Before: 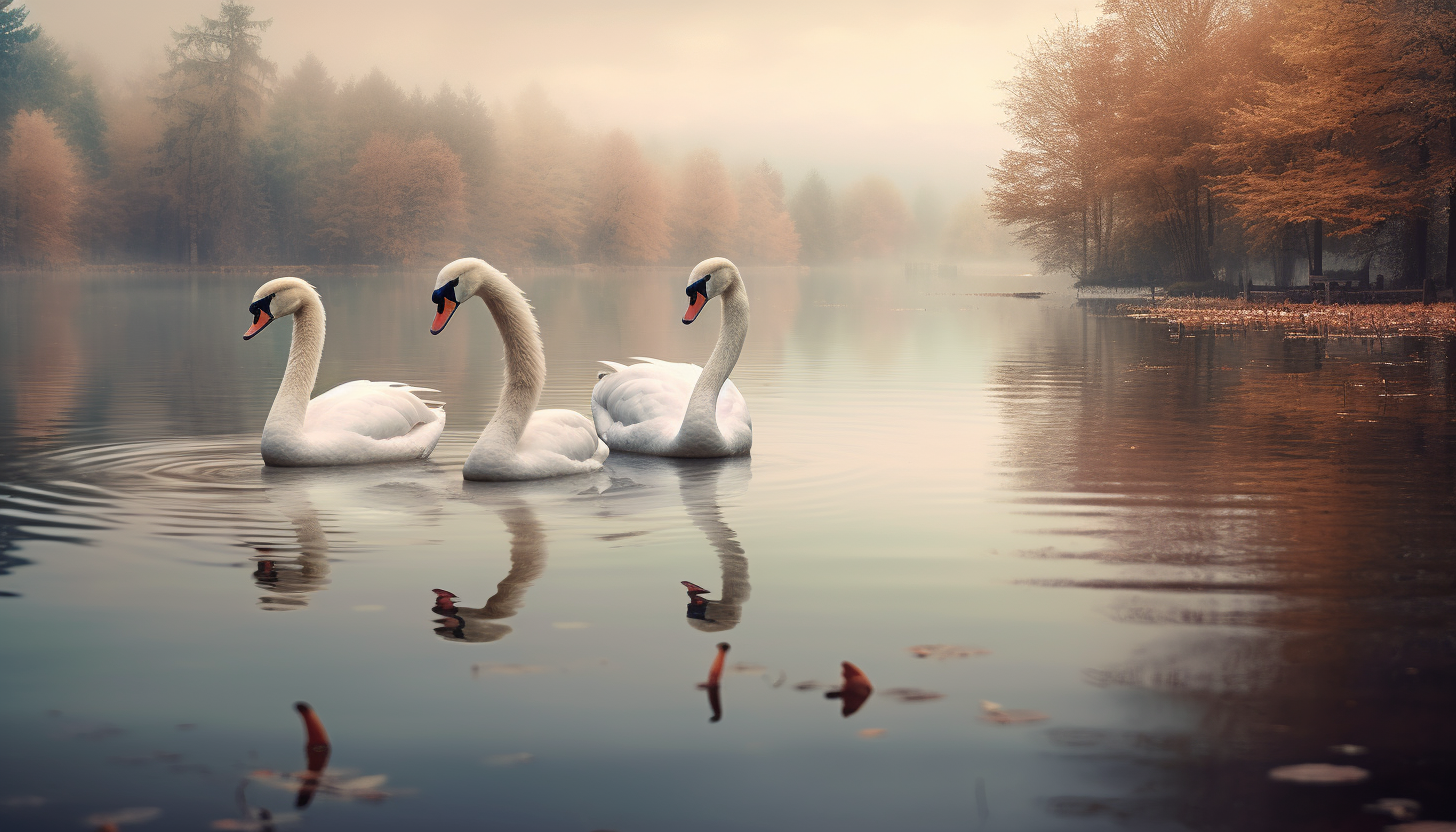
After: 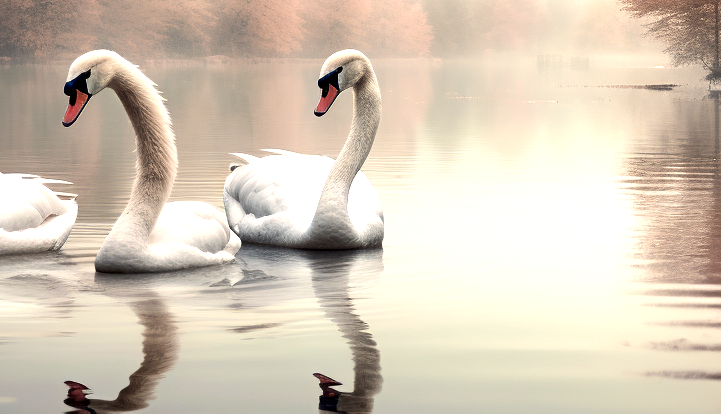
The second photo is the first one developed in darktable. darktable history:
crop: left 25.306%, top 25.049%, right 25.167%, bottom 25.14%
color zones: curves: ch1 [(0, 0.469) (0.072, 0.457) (0.243, 0.494) (0.429, 0.5) (0.571, 0.5) (0.714, 0.5) (0.857, 0.5) (1, 0.469)]; ch2 [(0, 0.499) (0.143, 0.467) (0.242, 0.436) (0.429, 0.493) (0.571, 0.5) (0.714, 0.5) (0.857, 0.5) (1, 0.499)]
exposure: black level correction 0.005, exposure 0.015 EV, compensate highlight preservation false
local contrast: highlights 105%, shadows 101%, detail 119%, midtone range 0.2
tone equalizer: -8 EV -0.752 EV, -7 EV -0.676 EV, -6 EV -0.577 EV, -5 EV -0.364 EV, -3 EV 0.373 EV, -2 EV 0.6 EV, -1 EV 0.681 EV, +0 EV 0.765 EV, edges refinement/feathering 500, mask exposure compensation -1.57 EV, preserve details no
